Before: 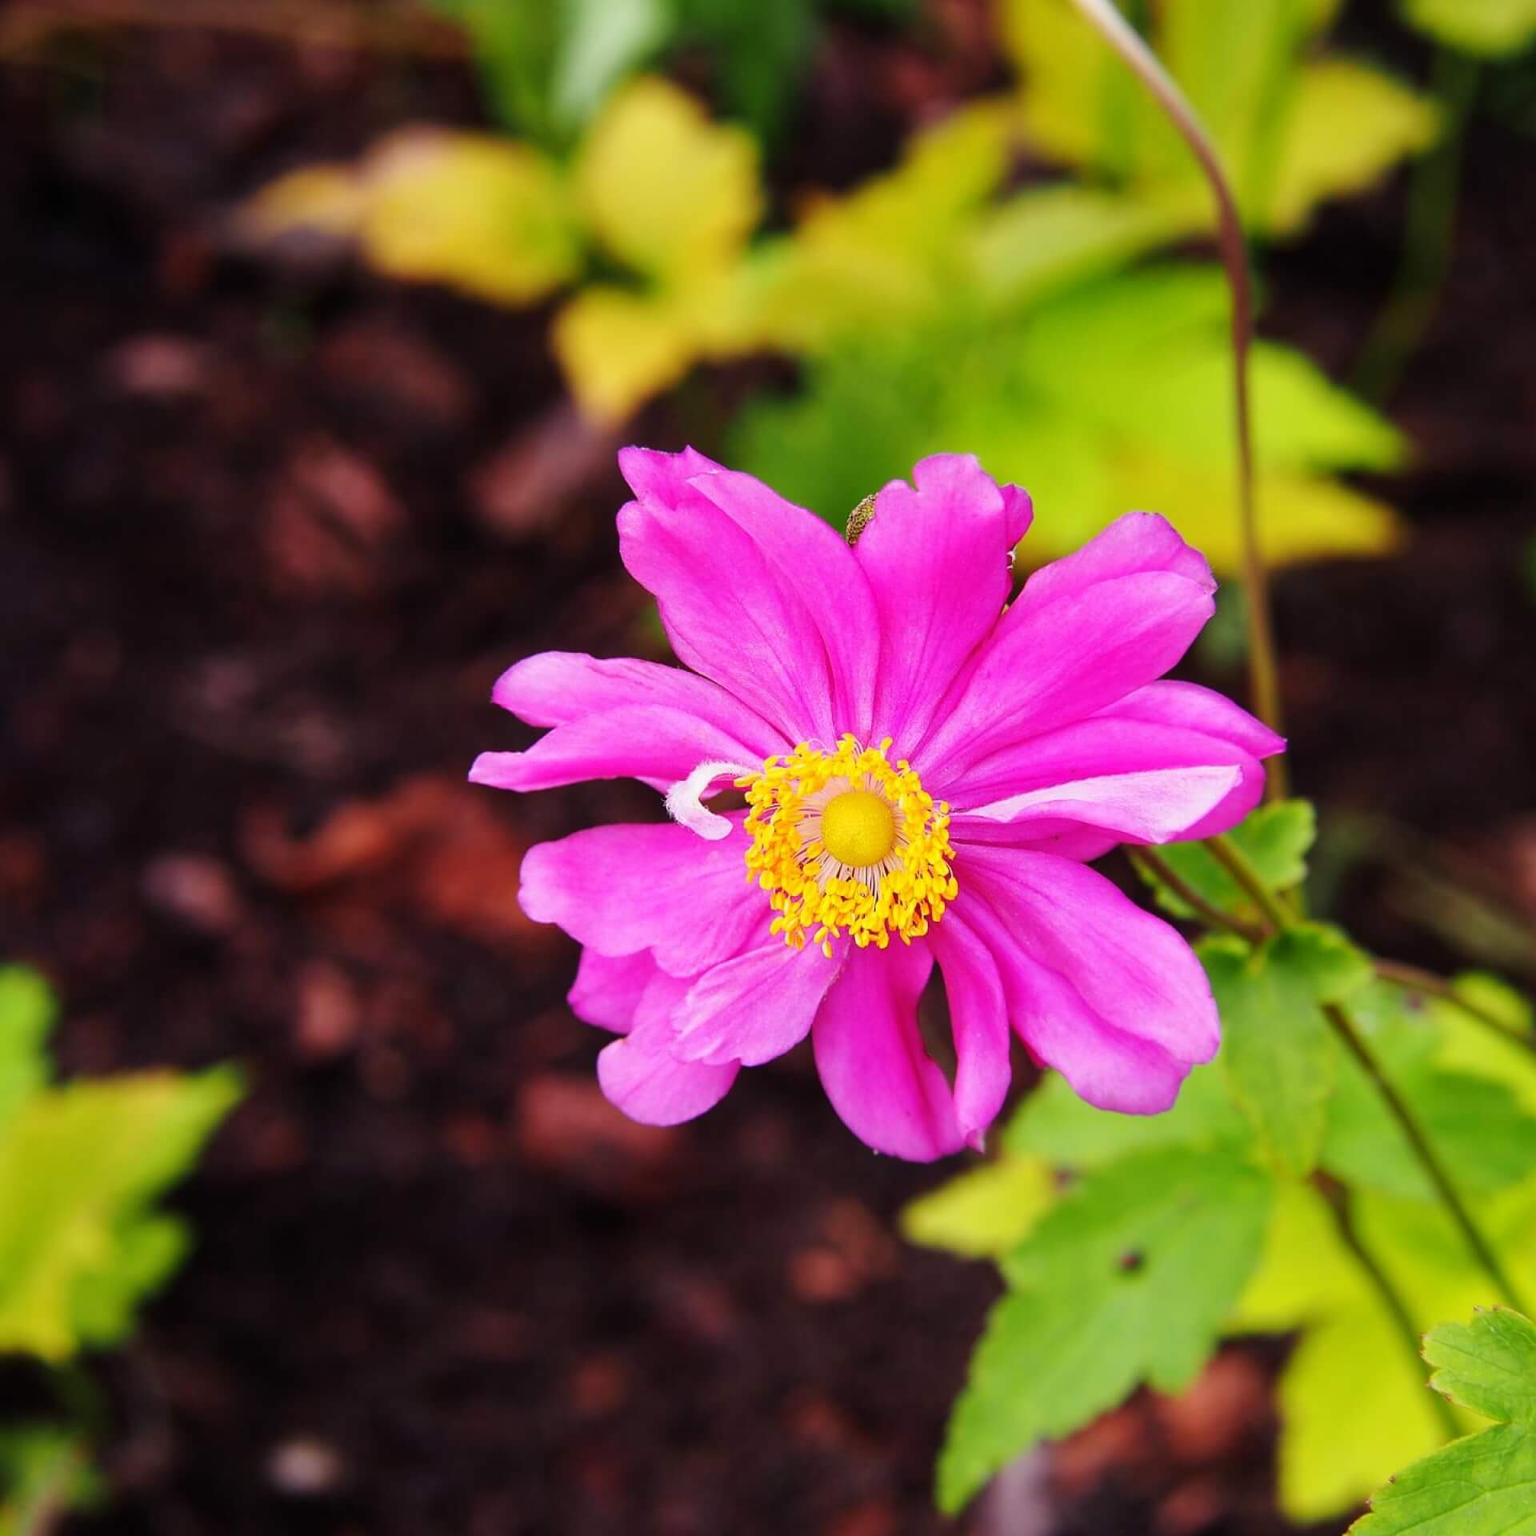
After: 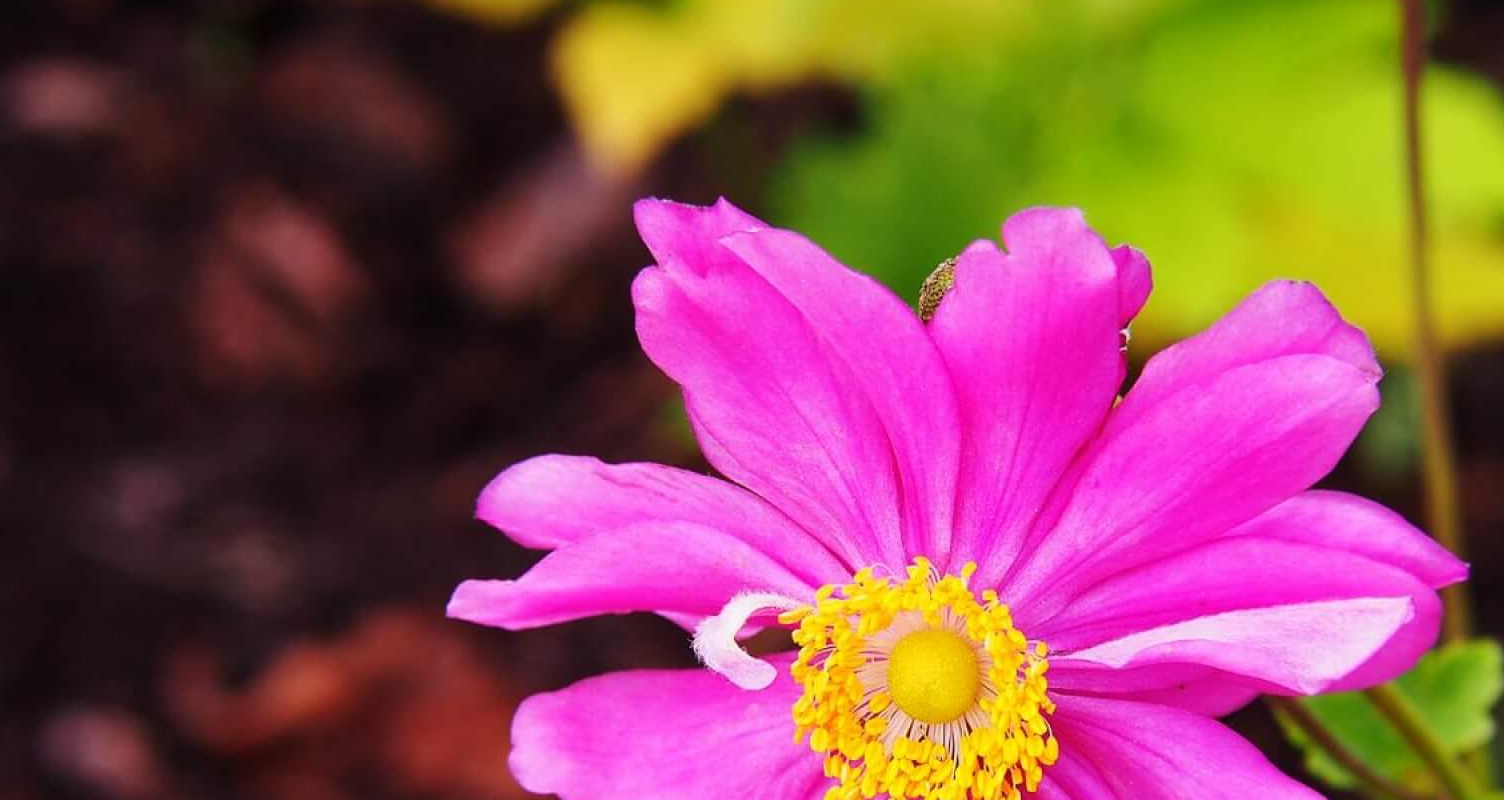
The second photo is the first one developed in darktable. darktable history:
crop: left 7.286%, top 18.75%, right 14.355%, bottom 39.581%
